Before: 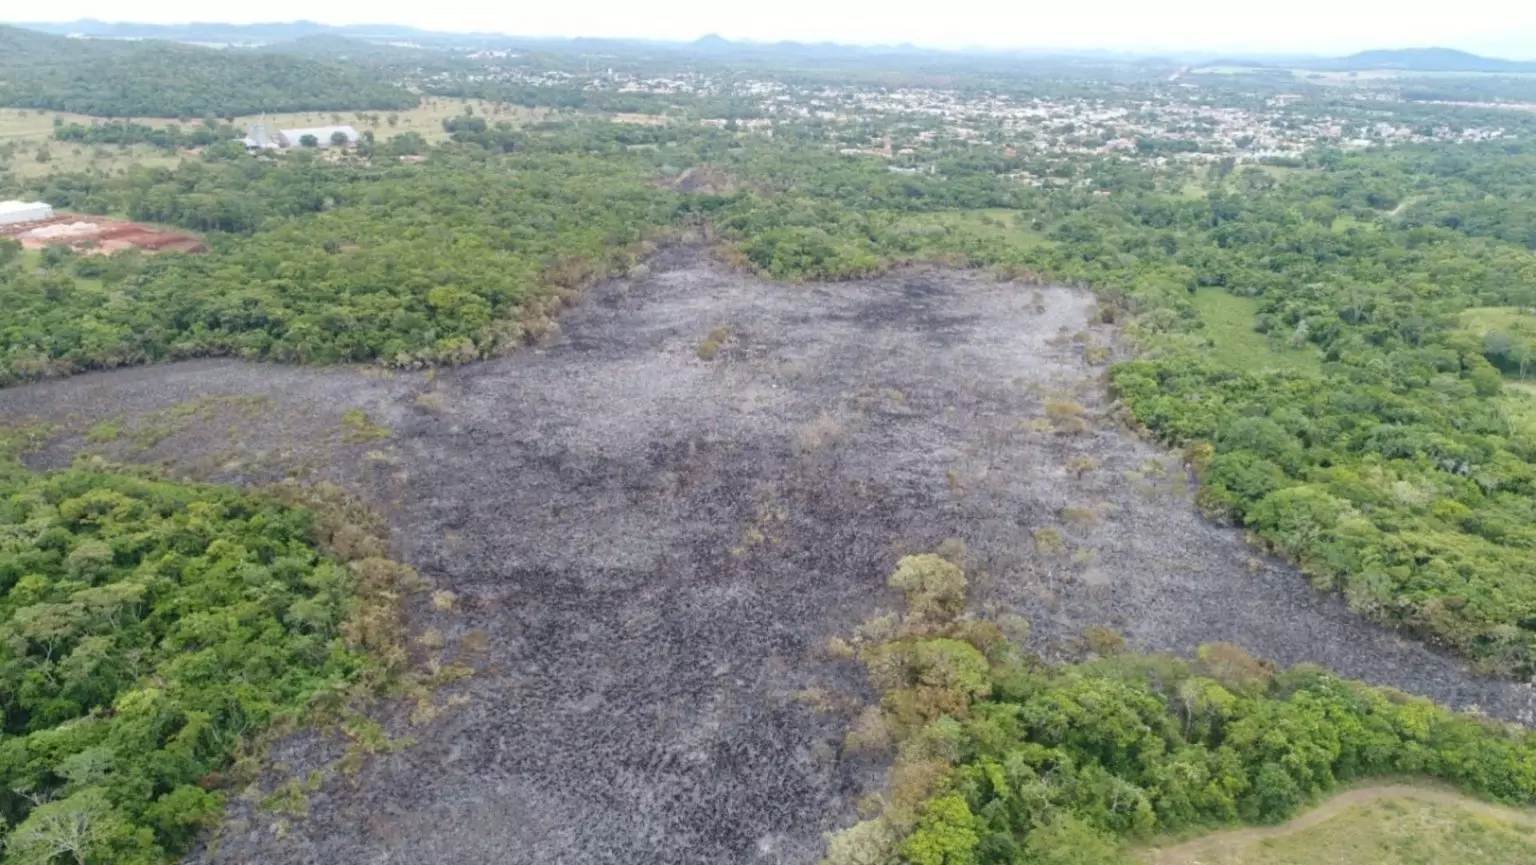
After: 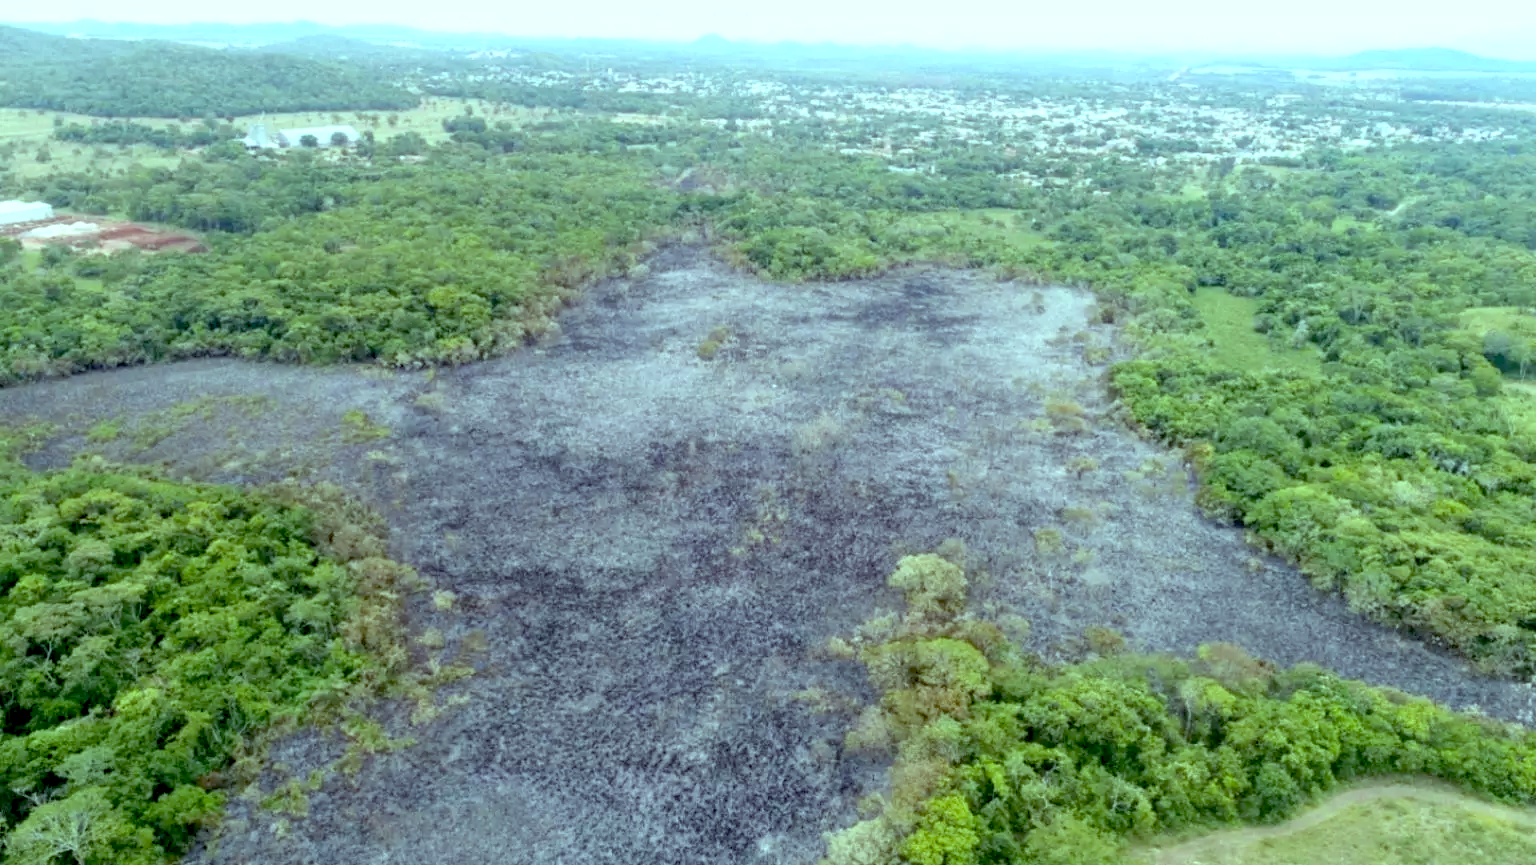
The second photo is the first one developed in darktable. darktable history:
exposure: black level correction 0.025, exposure 0.182 EV, compensate highlight preservation false
color balance: mode lift, gamma, gain (sRGB), lift [0.997, 0.979, 1.021, 1.011], gamma [1, 1.084, 0.916, 0.998], gain [1, 0.87, 1.13, 1.101], contrast 4.55%, contrast fulcrum 38.24%, output saturation 104.09%
